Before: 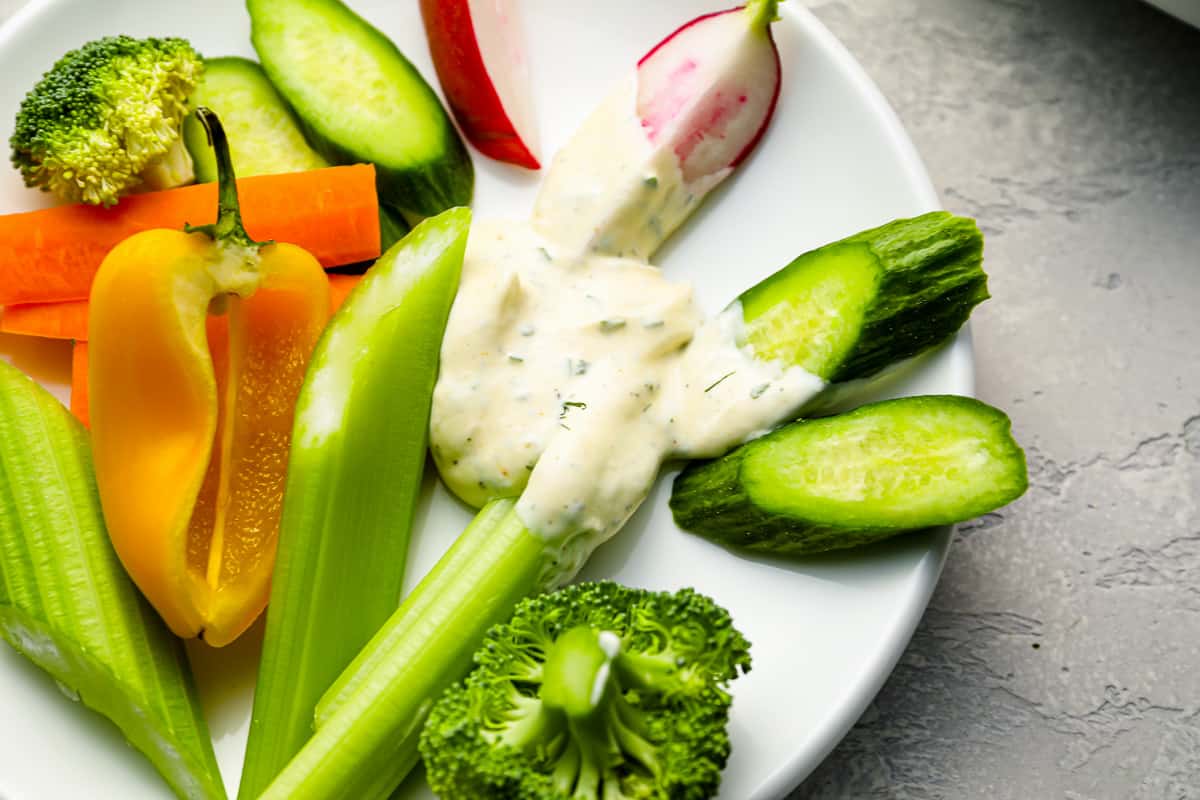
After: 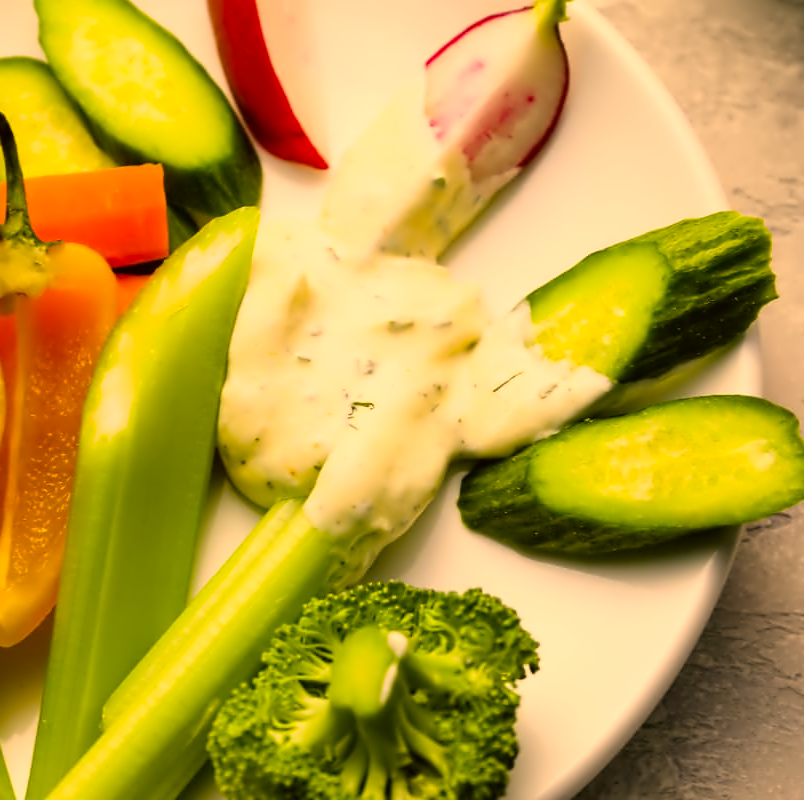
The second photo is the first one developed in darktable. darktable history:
crop and rotate: left 17.716%, right 15.26%
contrast equalizer: y [[0.5 ×6], [0.5 ×6], [0.5 ×6], [0, 0.033, 0.067, 0.1, 0.133, 0.167], [0, 0.05, 0.1, 0.15, 0.2, 0.25]]
color correction: highlights a* 18.11, highlights b* 34.87, shadows a* 1.49, shadows b* 6.62, saturation 1.02
